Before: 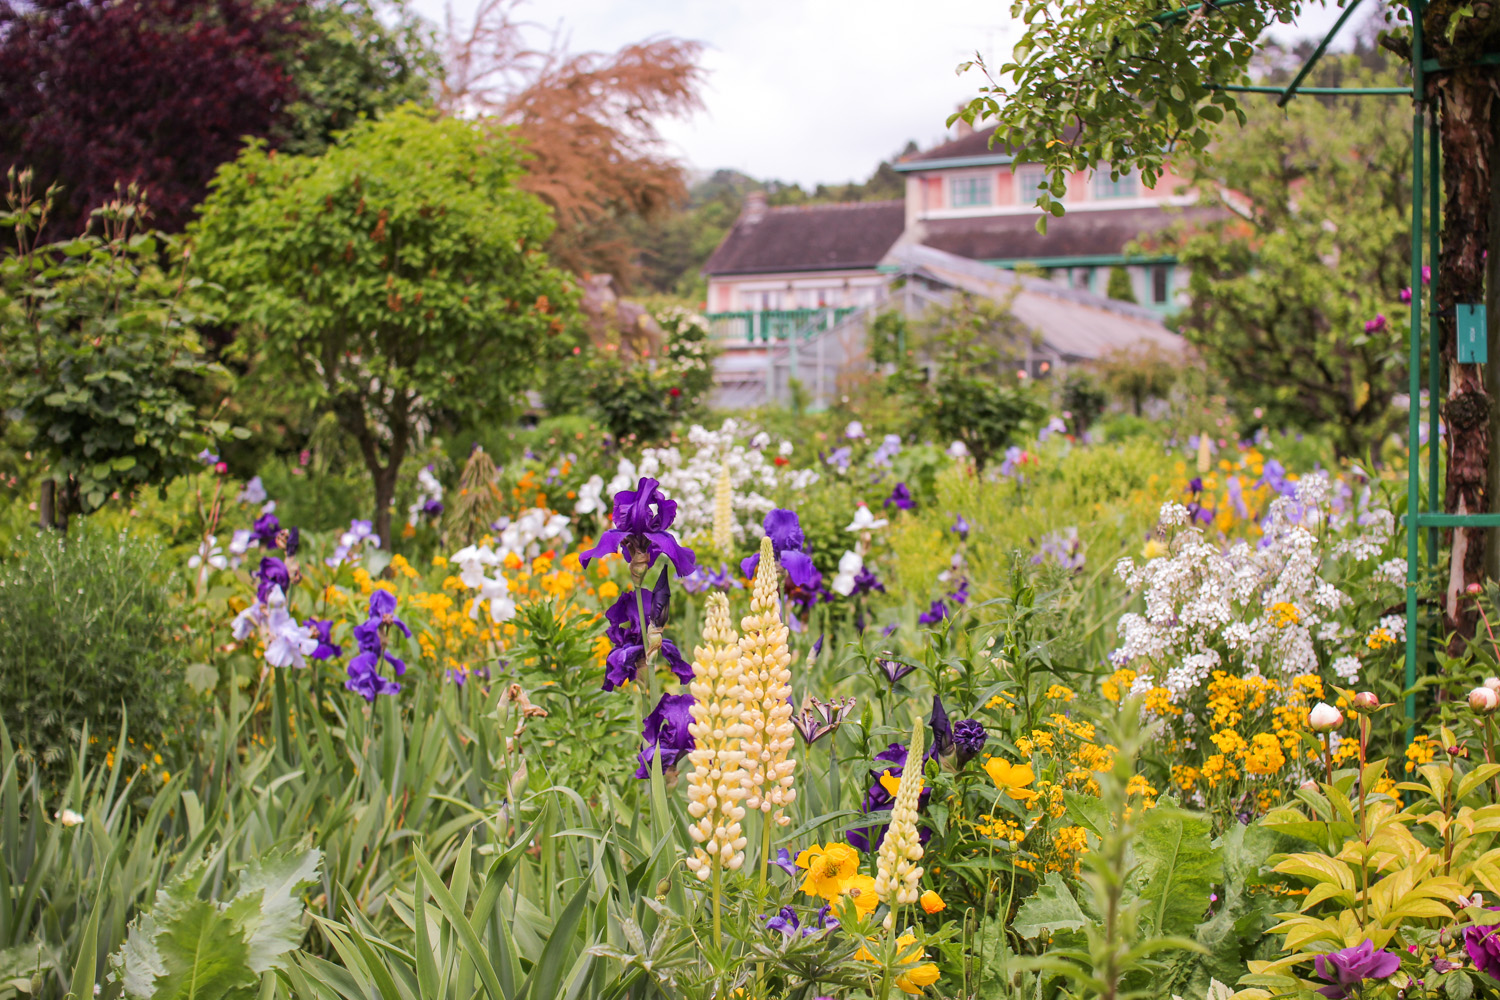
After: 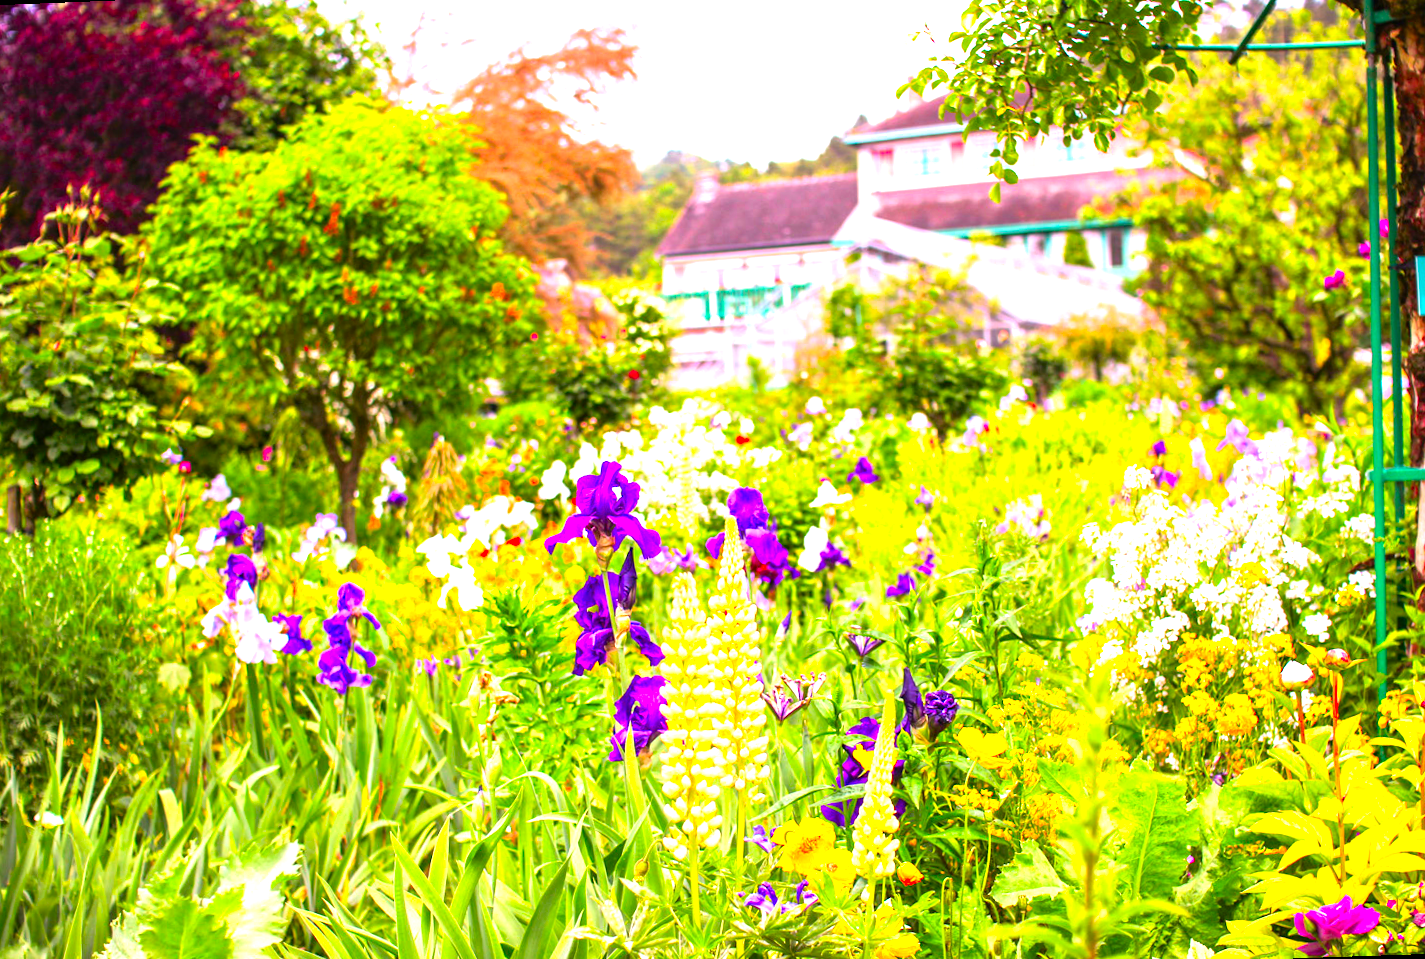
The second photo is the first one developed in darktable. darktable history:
exposure: exposure 0.2 EV, compensate highlight preservation false
levels: levels [0, 0.352, 0.703]
rotate and perspective: rotation -2.12°, lens shift (vertical) 0.009, lens shift (horizontal) -0.008, automatic cropping original format, crop left 0.036, crop right 0.964, crop top 0.05, crop bottom 0.959
color correction: saturation 1.8
